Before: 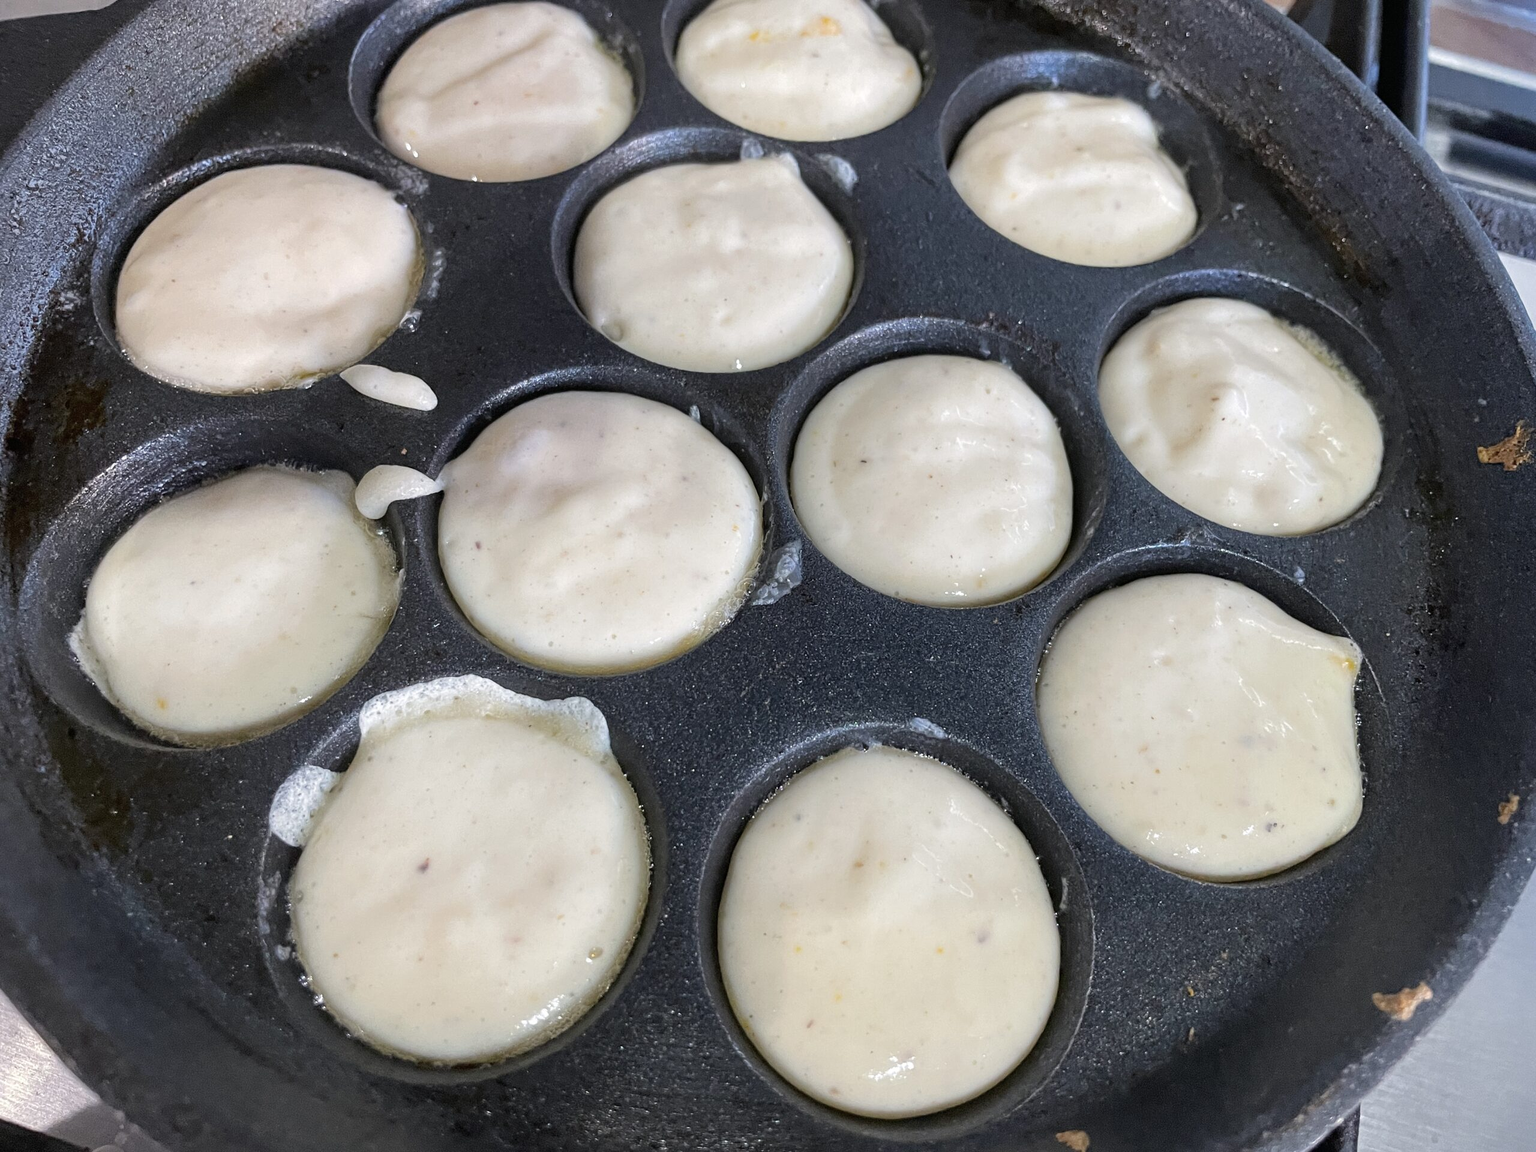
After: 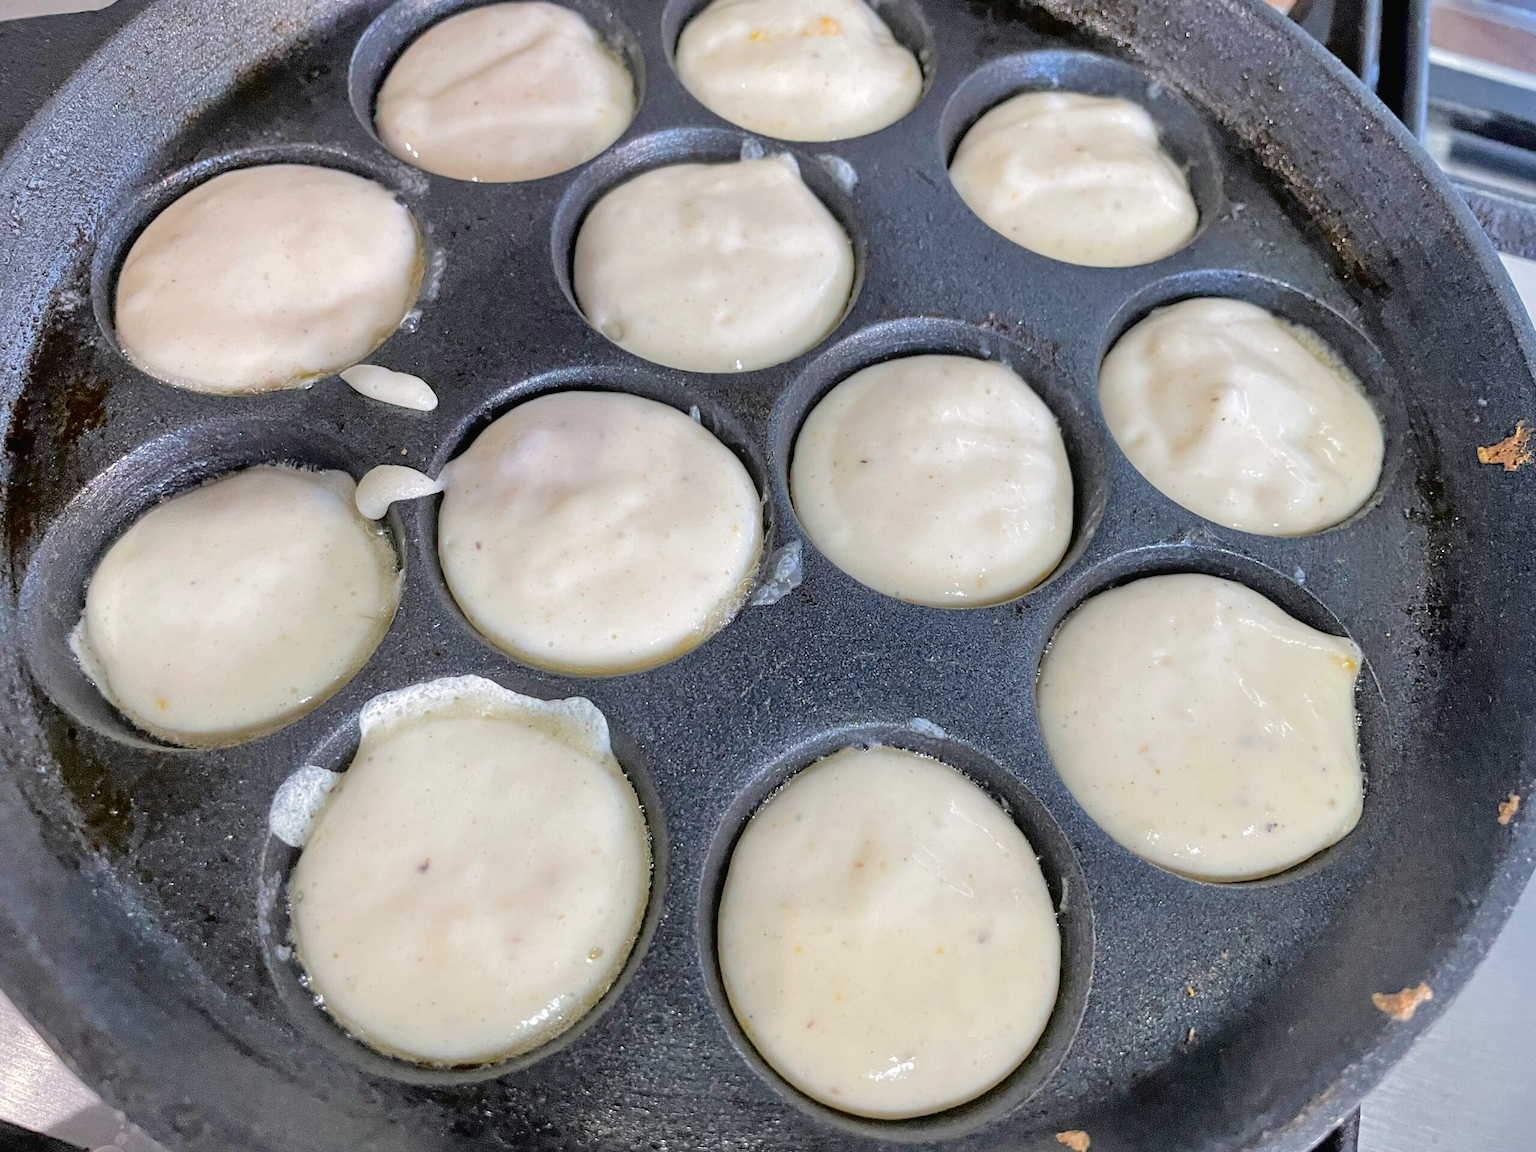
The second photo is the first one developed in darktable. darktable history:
tone equalizer: -7 EV 0.158 EV, -6 EV 0.567 EV, -5 EV 1.18 EV, -4 EV 1.34 EV, -3 EV 1.18 EV, -2 EV 0.6 EV, -1 EV 0.147 EV
tone curve: curves: ch0 [(0, 0) (0.003, 0.016) (0.011, 0.015) (0.025, 0.017) (0.044, 0.026) (0.069, 0.034) (0.1, 0.043) (0.136, 0.068) (0.177, 0.119) (0.224, 0.175) (0.277, 0.251) (0.335, 0.328) (0.399, 0.415) (0.468, 0.499) (0.543, 0.58) (0.623, 0.659) (0.709, 0.731) (0.801, 0.807) (0.898, 0.895) (1, 1)], color space Lab, independent channels, preserve colors none
